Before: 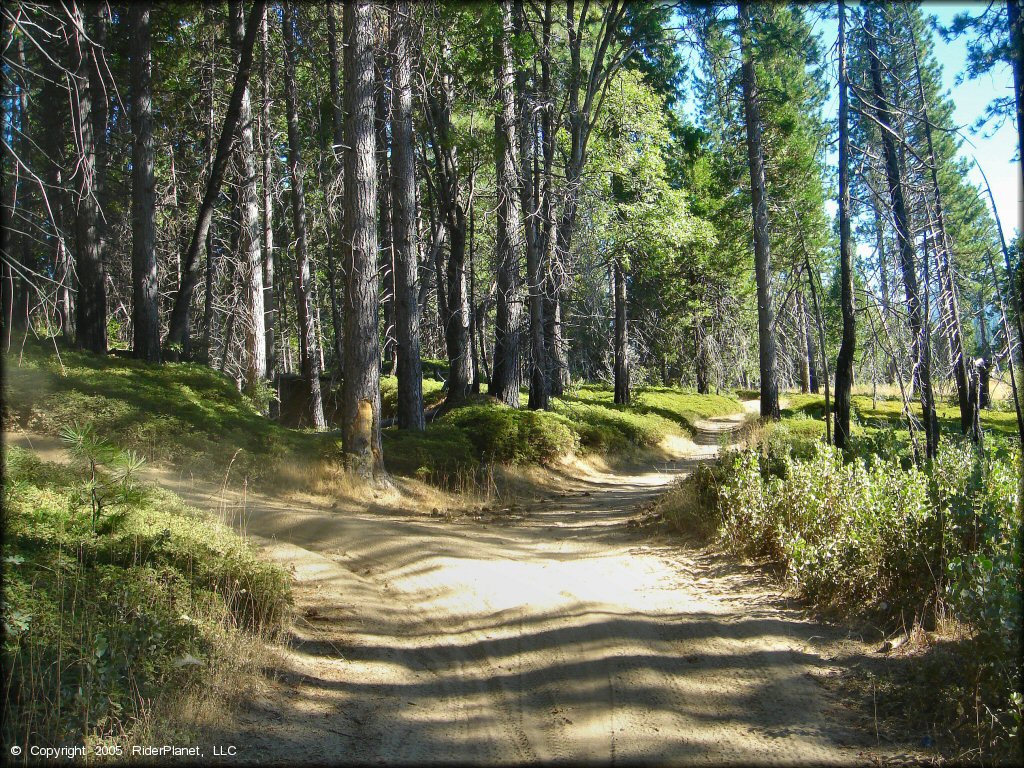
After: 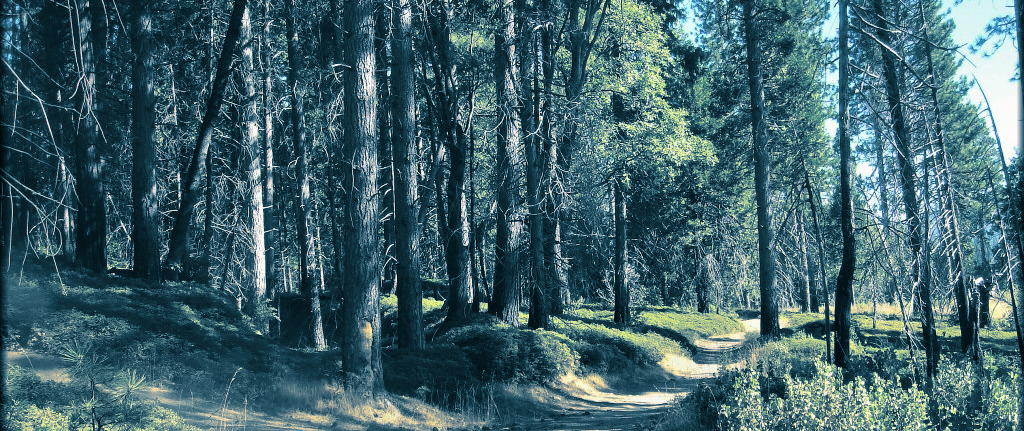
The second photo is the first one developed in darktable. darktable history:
shadows and highlights: shadows 20.91, highlights -82.73, soften with gaussian
crop and rotate: top 10.605%, bottom 33.274%
split-toning: shadows › hue 212.4°, balance -70
